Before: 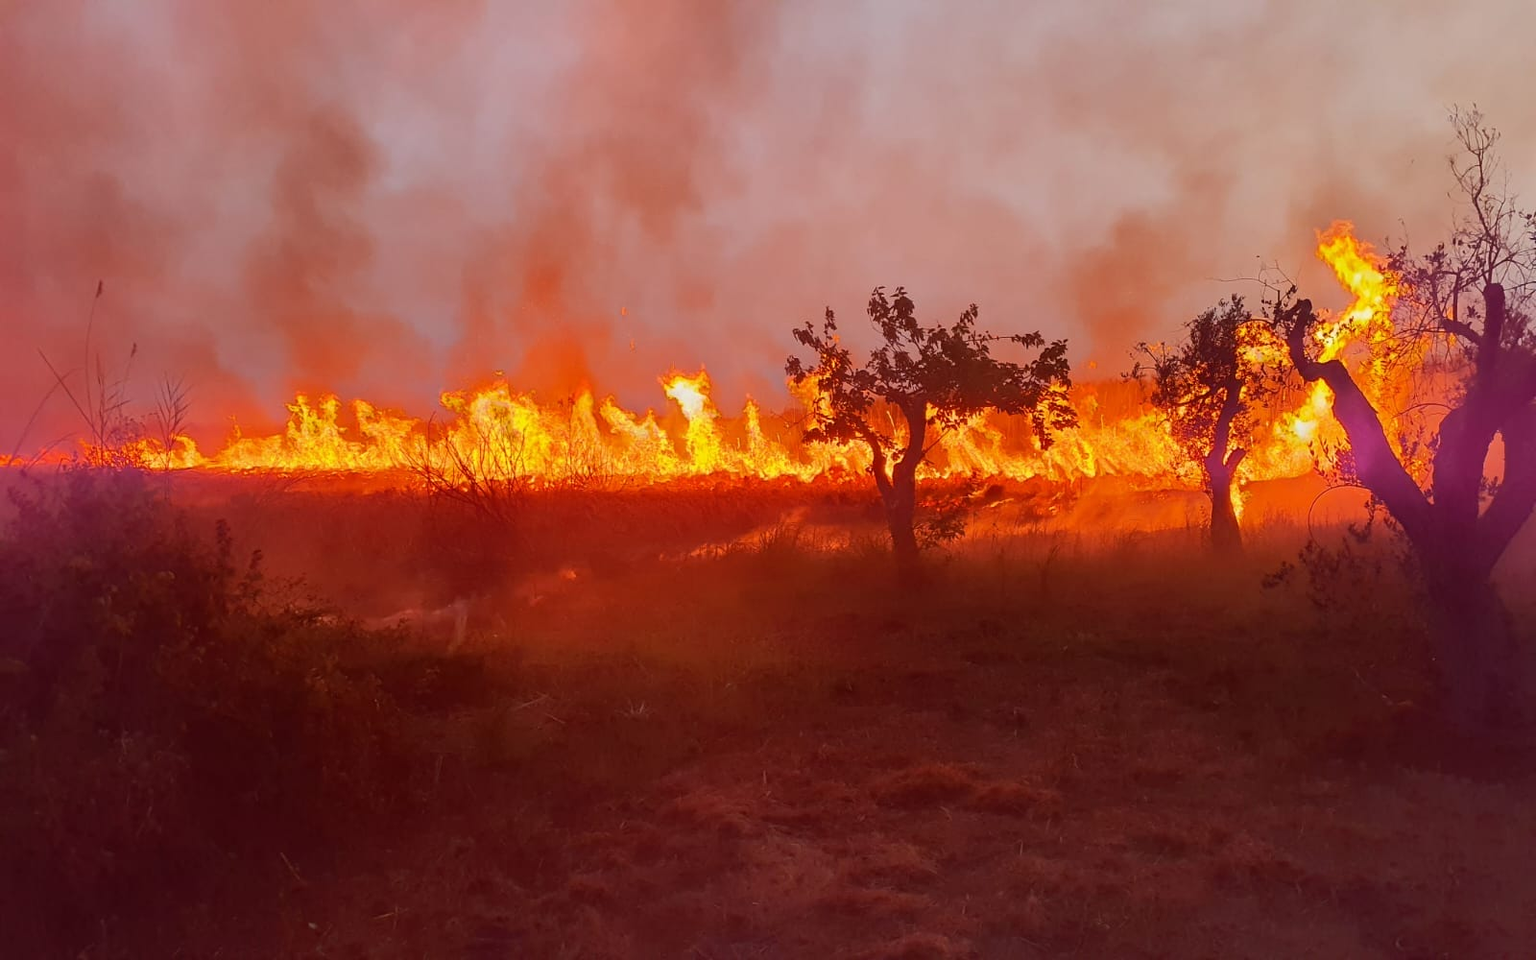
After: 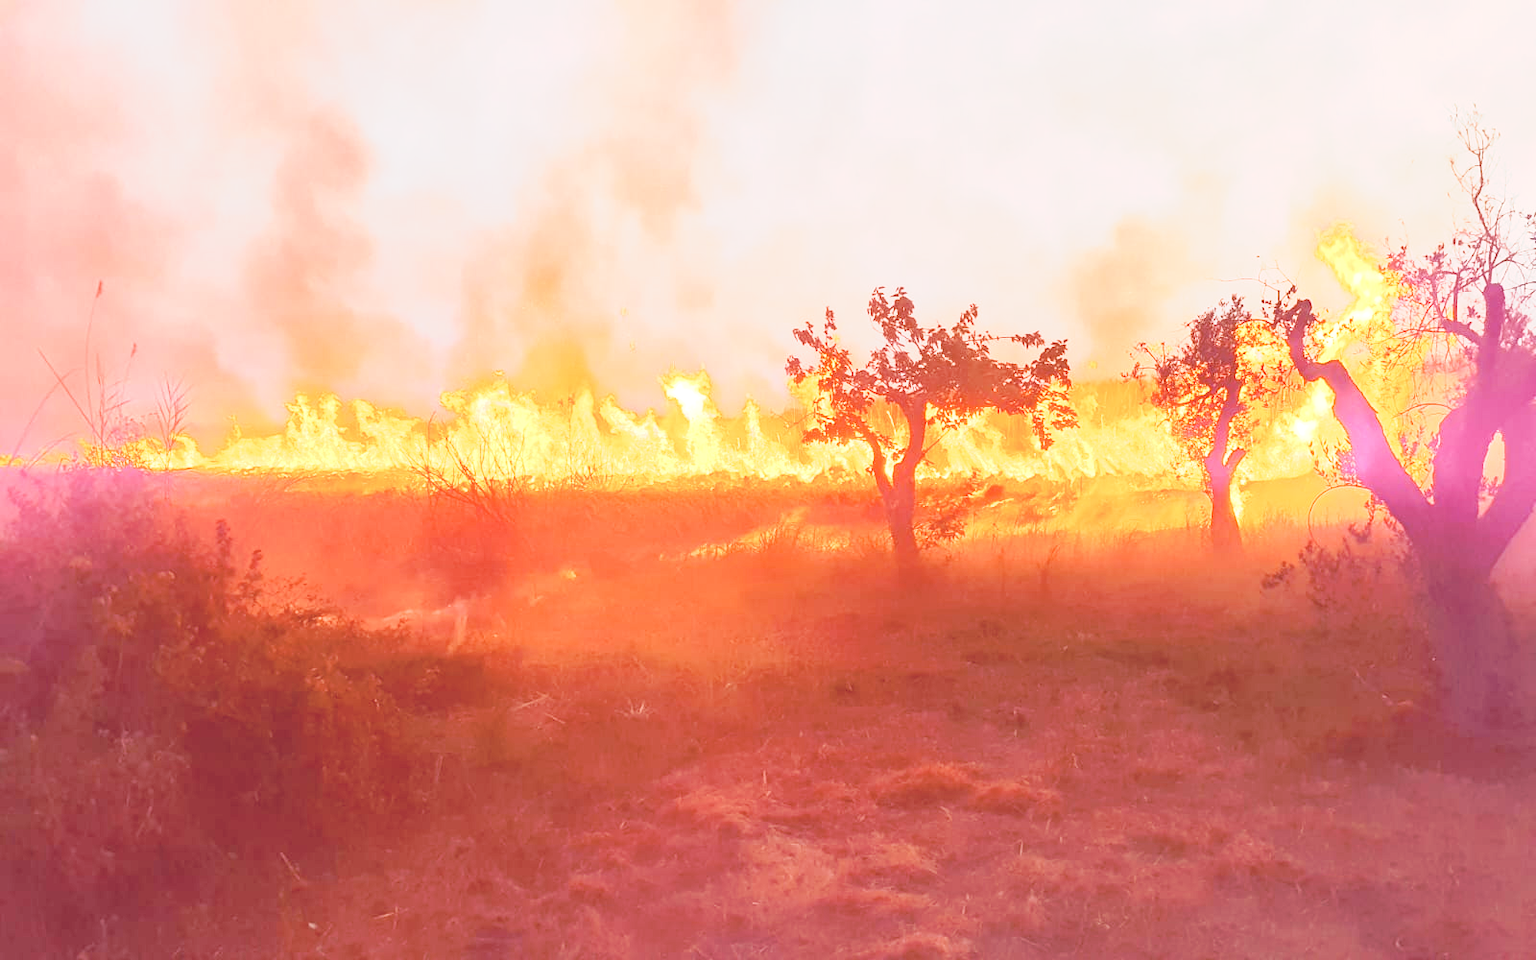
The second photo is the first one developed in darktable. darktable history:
exposure: black level correction 0, exposure 0.903 EV, compensate highlight preservation false
tone curve: curves: ch0 [(0, 0) (0.003, 0.195) (0.011, 0.161) (0.025, 0.21) (0.044, 0.24) (0.069, 0.254) (0.1, 0.283) (0.136, 0.347) (0.177, 0.412) (0.224, 0.455) (0.277, 0.531) (0.335, 0.606) (0.399, 0.679) (0.468, 0.748) (0.543, 0.814) (0.623, 0.876) (0.709, 0.927) (0.801, 0.949) (0.898, 0.962) (1, 1)], preserve colors none
